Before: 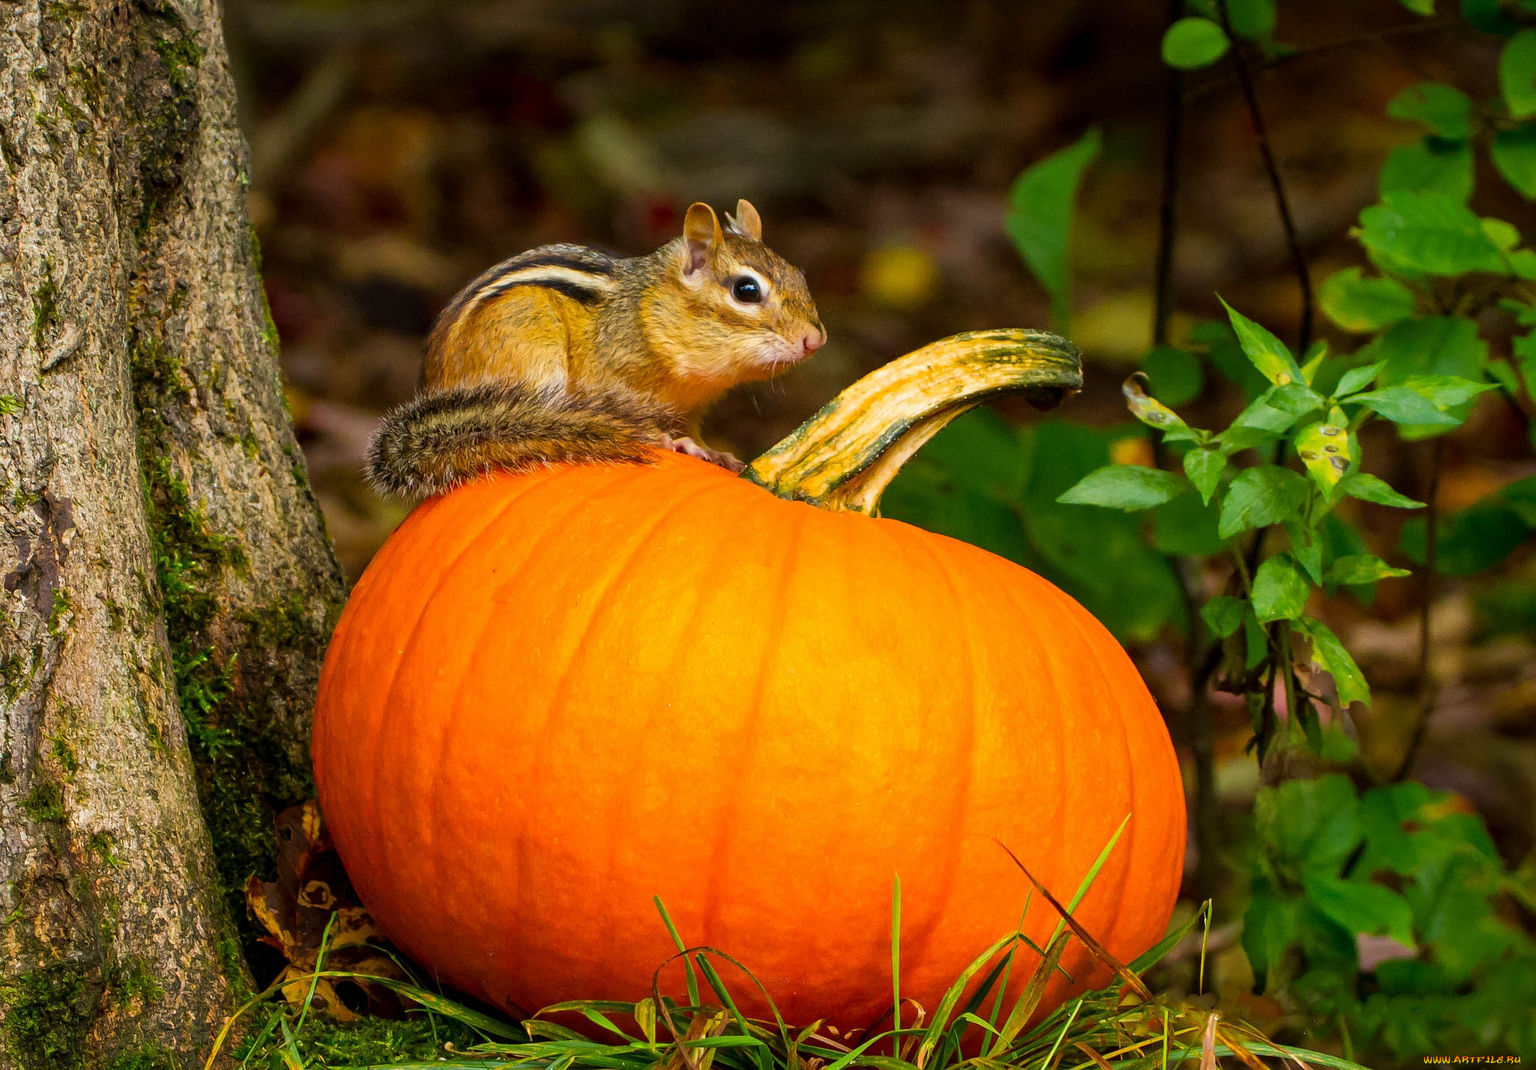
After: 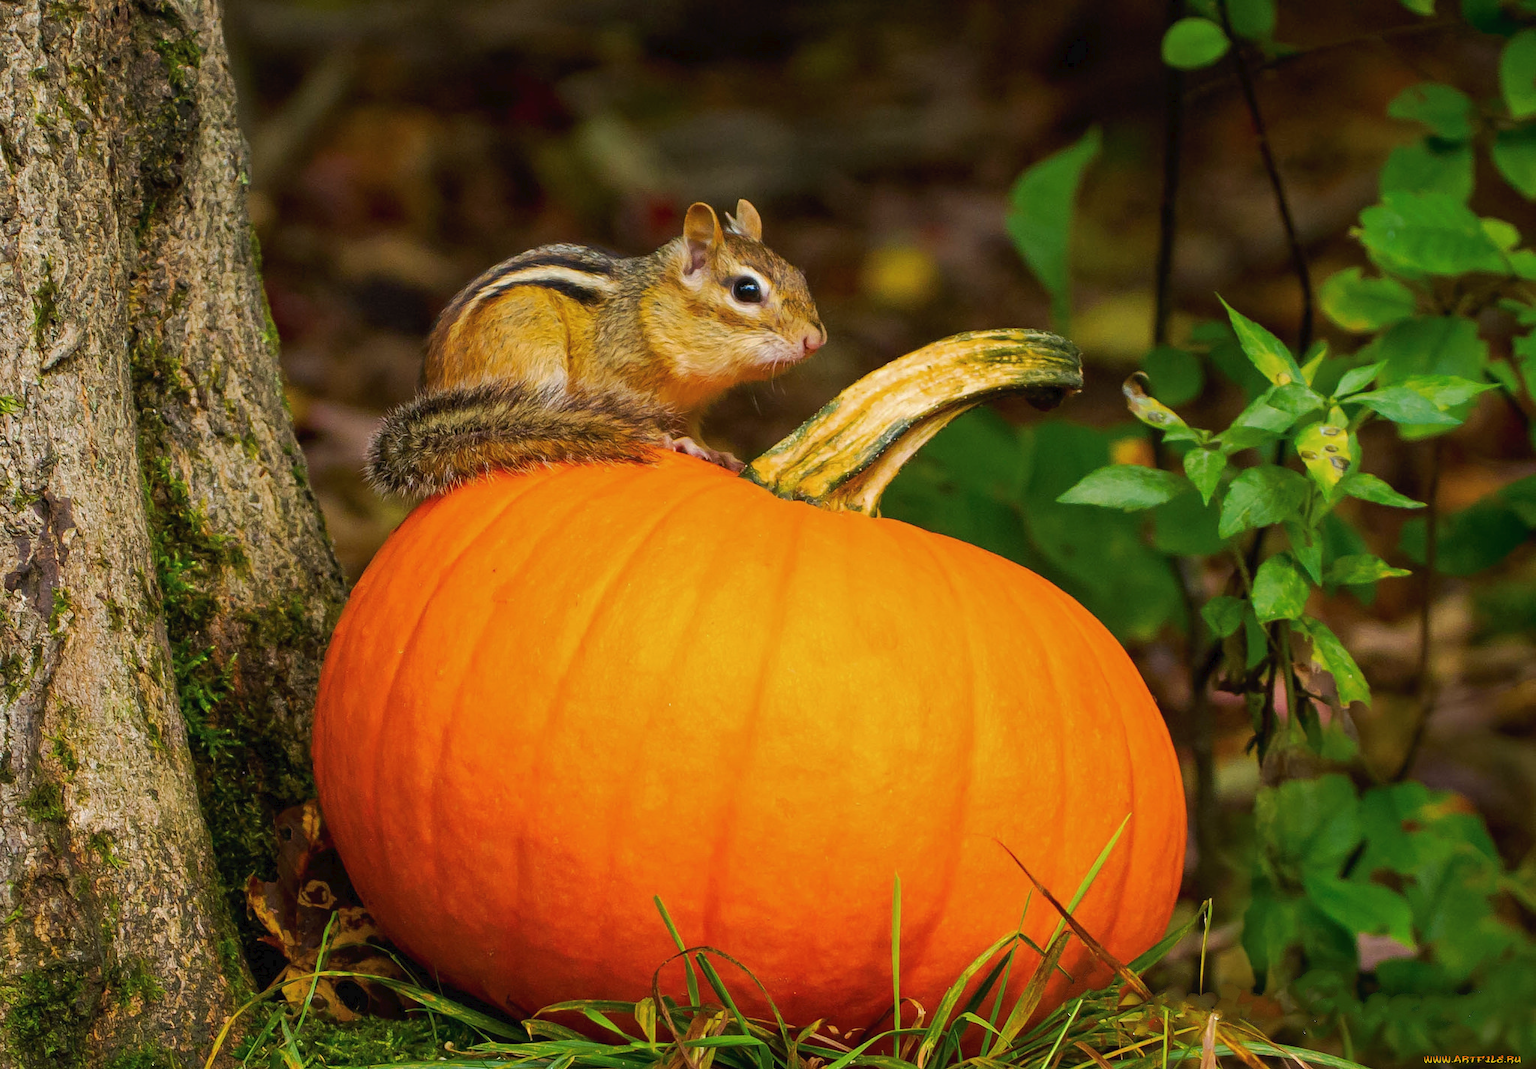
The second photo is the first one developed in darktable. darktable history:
tone curve: curves: ch0 [(0, 0) (0.003, 0.027) (0.011, 0.03) (0.025, 0.04) (0.044, 0.063) (0.069, 0.093) (0.1, 0.125) (0.136, 0.153) (0.177, 0.191) (0.224, 0.232) (0.277, 0.279) (0.335, 0.333) (0.399, 0.39) (0.468, 0.457) (0.543, 0.535) (0.623, 0.611) (0.709, 0.683) (0.801, 0.758) (0.898, 0.853) (1, 1)], preserve colors none
